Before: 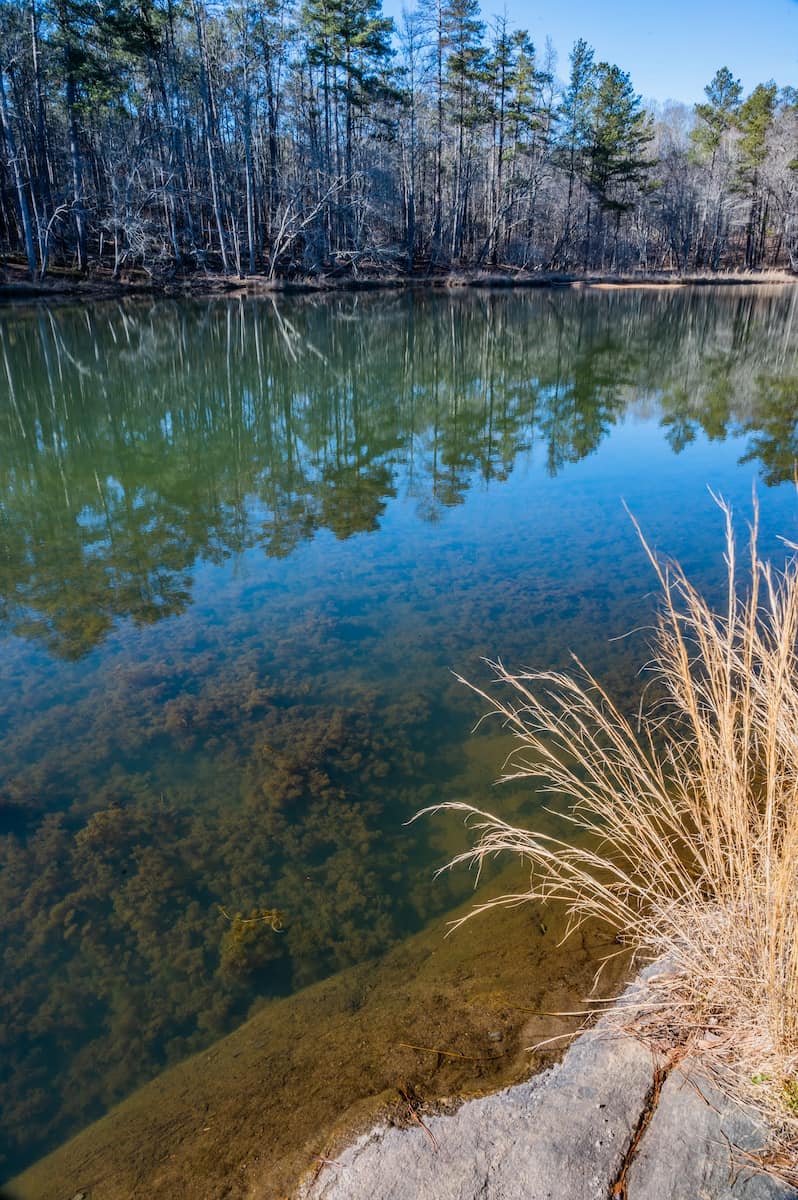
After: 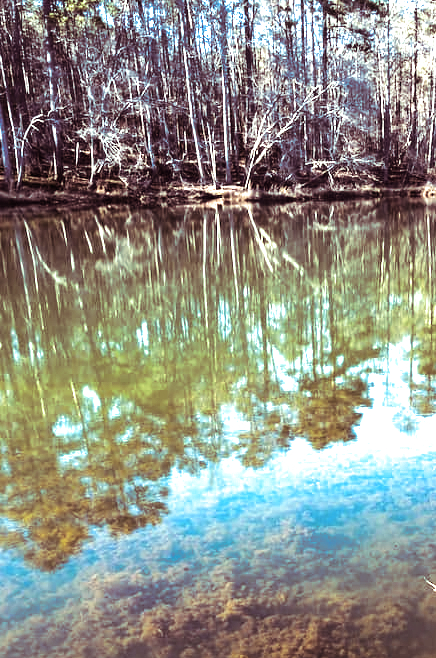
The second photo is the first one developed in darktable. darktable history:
color contrast: green-magenta contrast 0.8, blue-yellow contrast 1.1, unbound 0
exposure: black level correction 0, exposure 1.45 EV, compensate exposure bias true, compensate highlight preservation false
split-toning: highlights › hue 180°
white balance: red 1.123, blue 0.83
tone equalizer: -8 EV -0.75 EV, -7 EV -0.7 EV, -6 EV -0.6 EV, -5 EV -0.4 EV, -3 EV 0.4 EV, -2 EV 0.6 EV, -1 EV 0.7 EV, +0 EV 0.75 EV, edges refinement/feathering 500, mask exposure compensation -1.57 EV, preserve details no
crop and rotate: left 3.047%, top 7.509%, right 42.236%, bottom 37.598%
